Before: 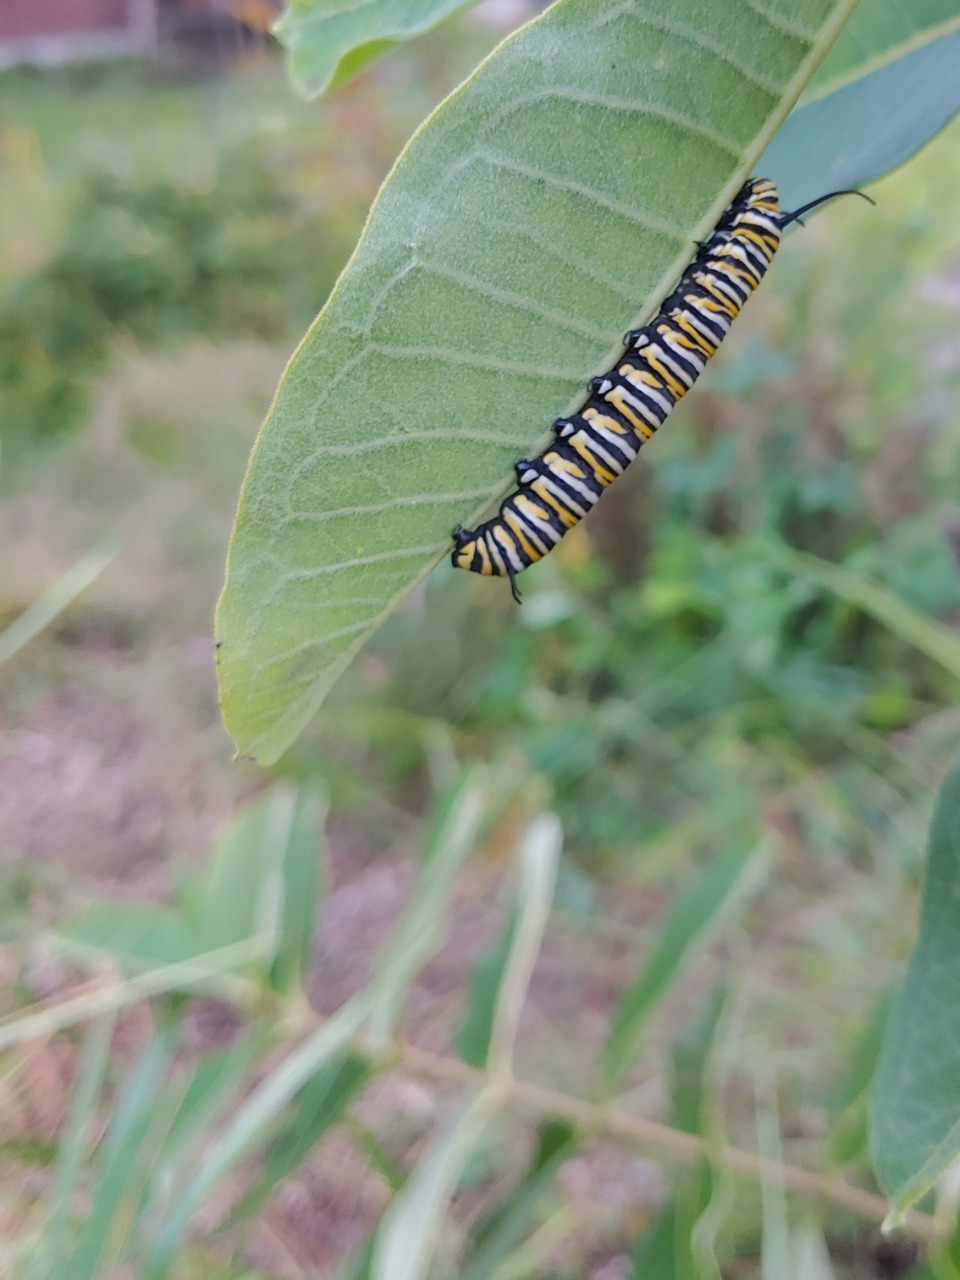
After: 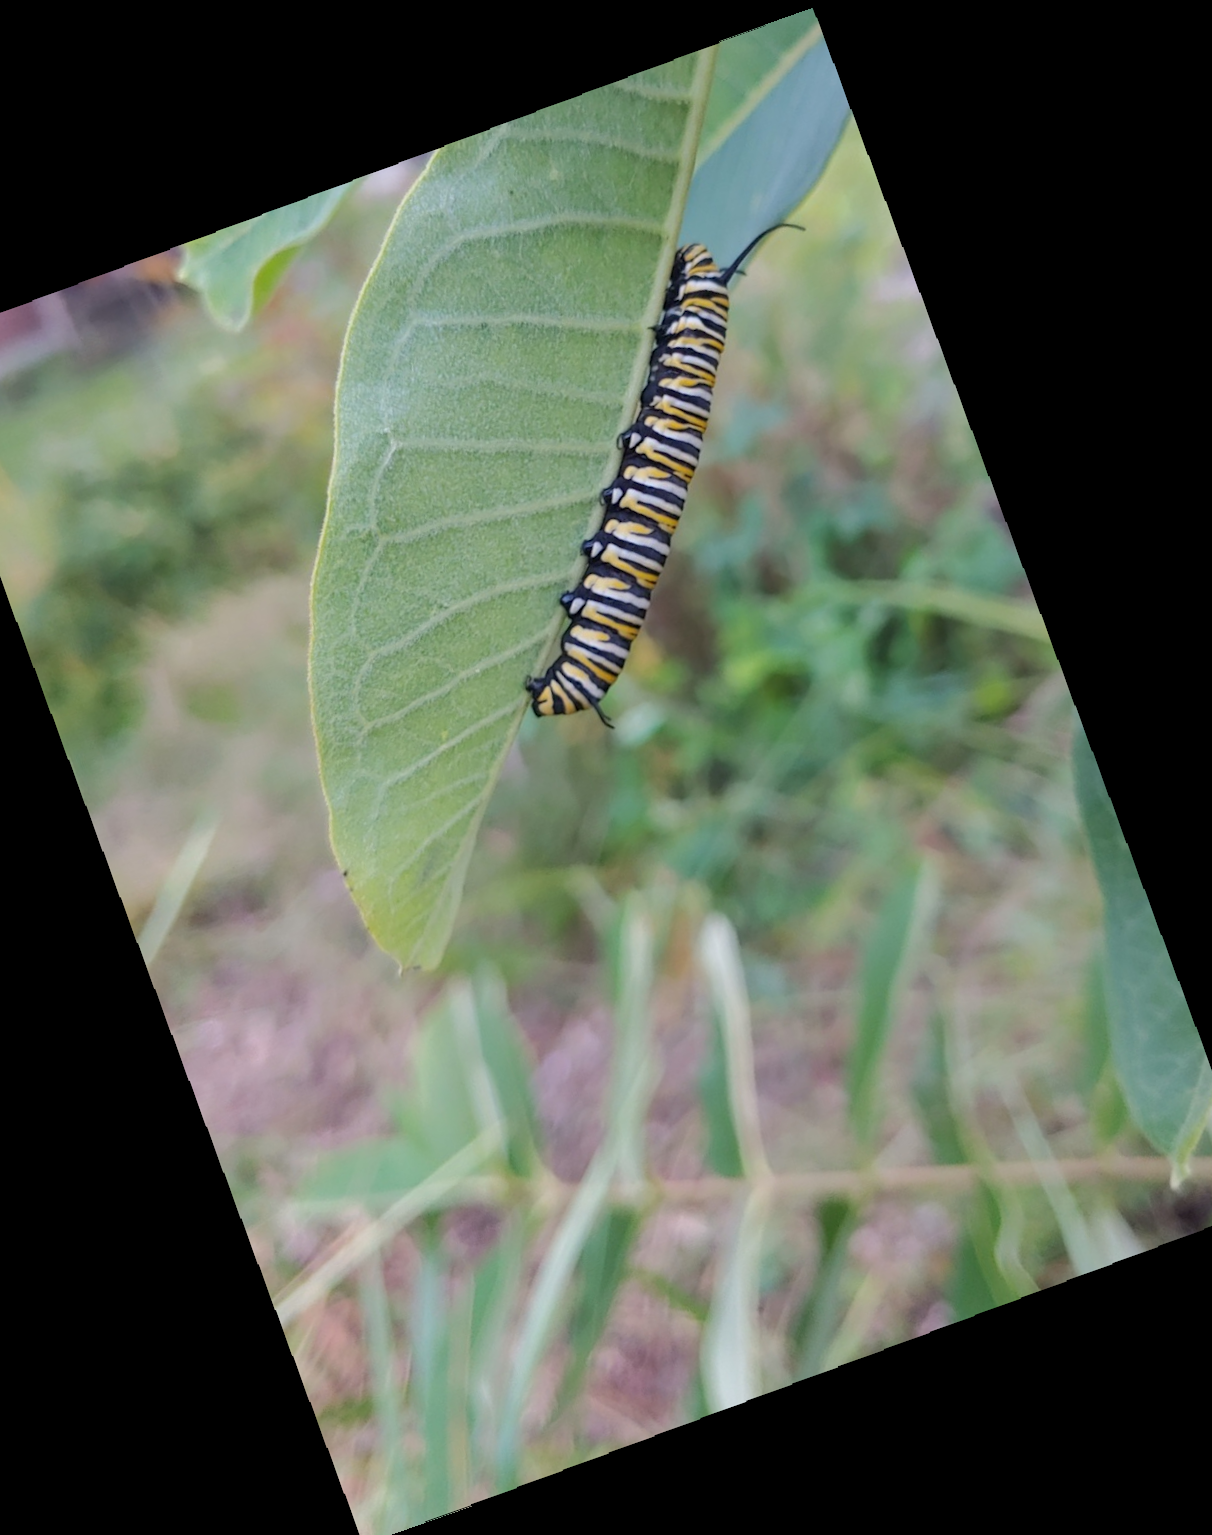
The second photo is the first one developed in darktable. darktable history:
crop and rotate: angle 19.43°, left 6.812%, right 4.125%, bottom 1.087%
rotate and perspective: rotation -1.17°, automatic cropping off
